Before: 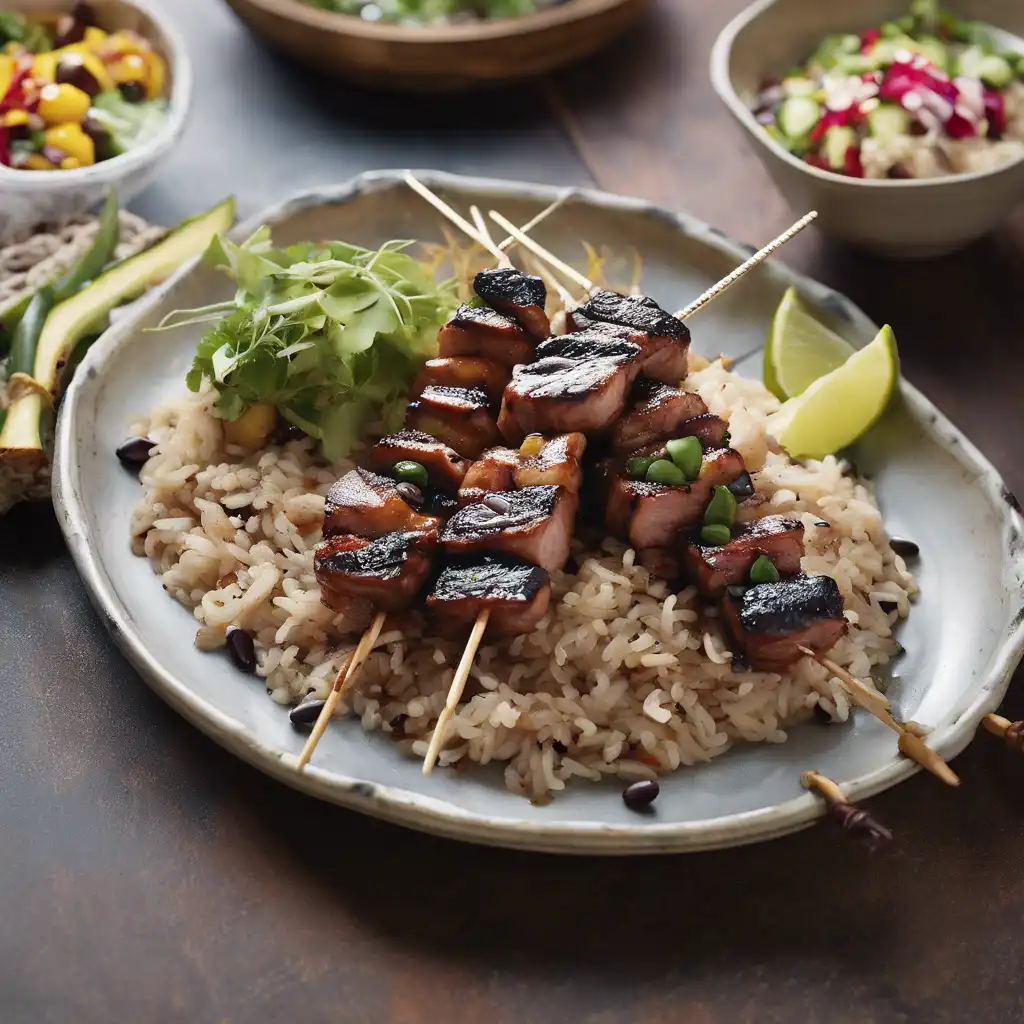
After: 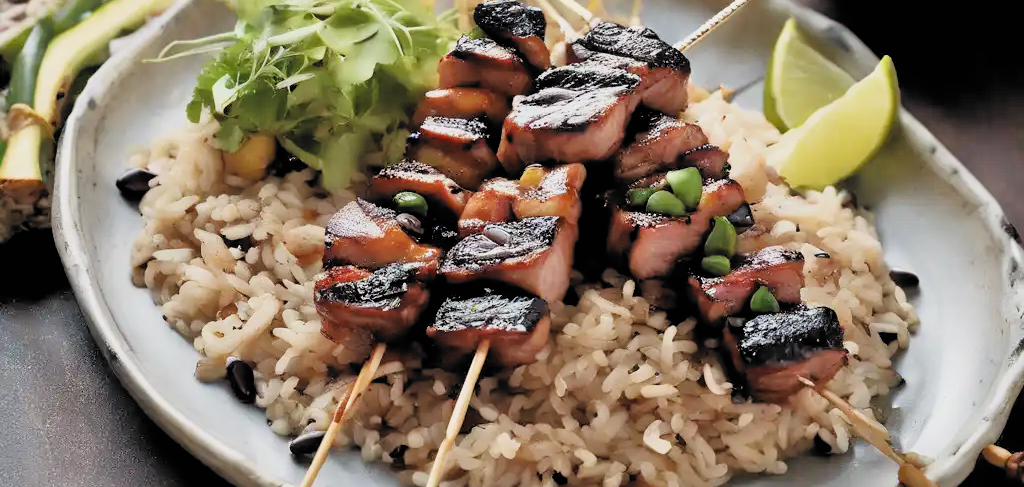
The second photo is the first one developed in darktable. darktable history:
crop and rotate: top 26.353%, bottom 26.047%
shadows and highlights: shadows 0.436, highlights 41.06
tone equalizer: -7 EV 0.151 EV, -6 EV 0.635 EV, -5 EV 1.16 EV, -4 EV 1.29 EV, -3 EV 1.14 EV, -2 EV 0.6 EV, -1 EV 0.154 EV
filmic rgb: black relative exposure -5.14 EV, white relative exposure 3.97 EV, hardness 2.89, contrast 1.299, highlights saturation mix -28.87%, color science v6 (2022)
